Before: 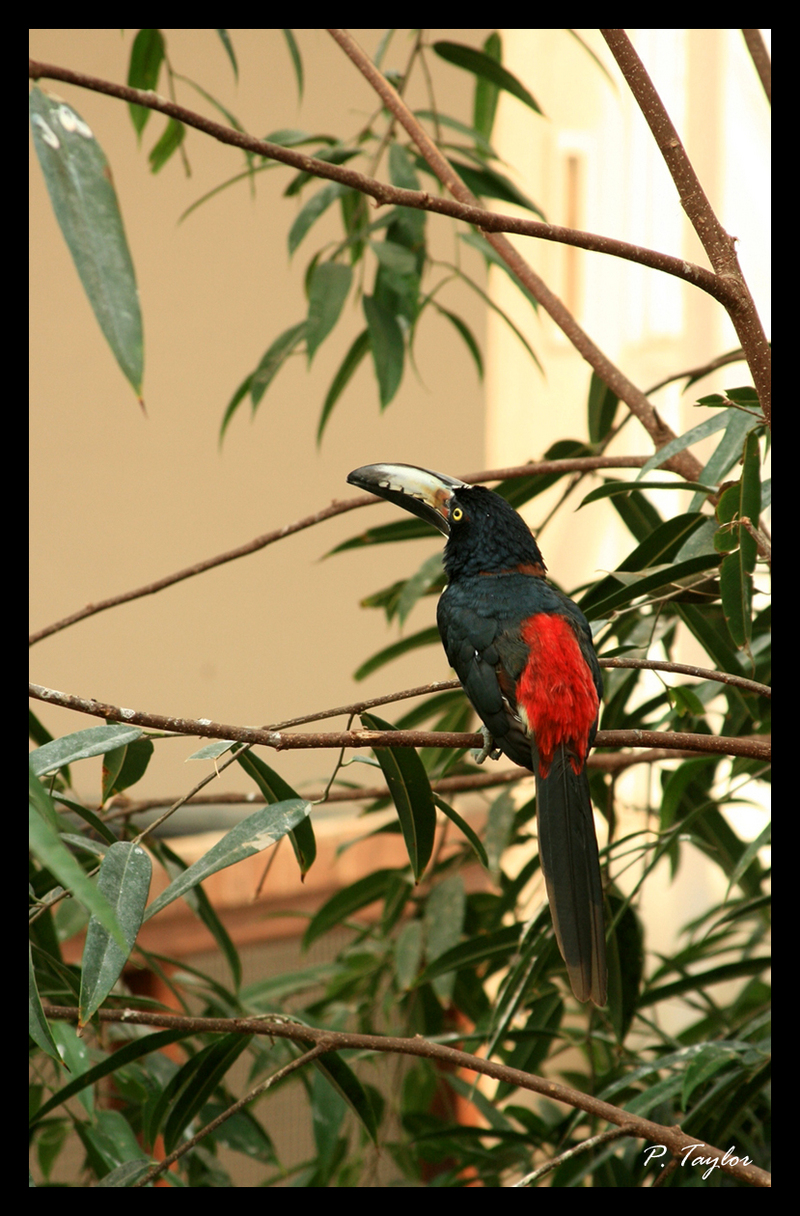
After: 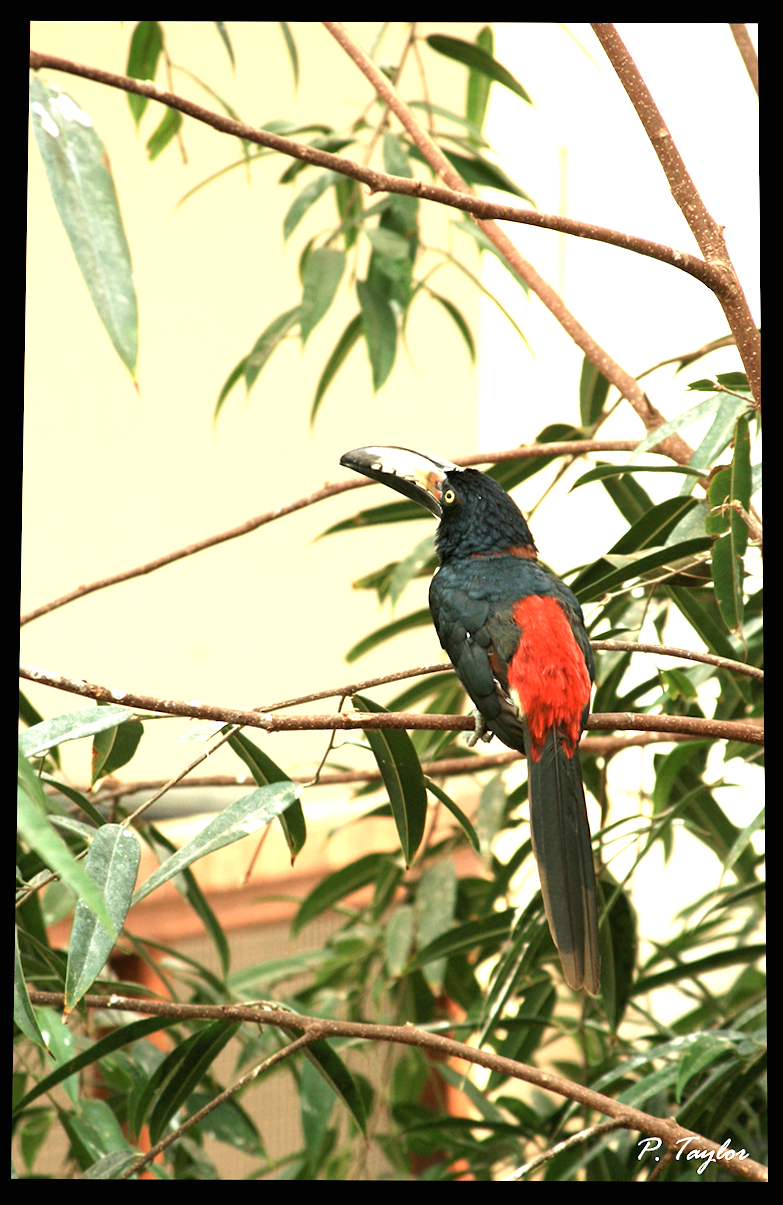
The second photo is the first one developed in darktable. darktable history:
contrast brightness saturation: saturation -0.1
rotate and perspective: rotation 0.226°, lens shift (vertical) -0.042, crop left 0.023, crop right 0.982, crop top 0.006, crop bottom 0.994
exposure: black level correction 0, exposure 1.45 EV, compensate exposure bias true, compensate highlight preservation false
